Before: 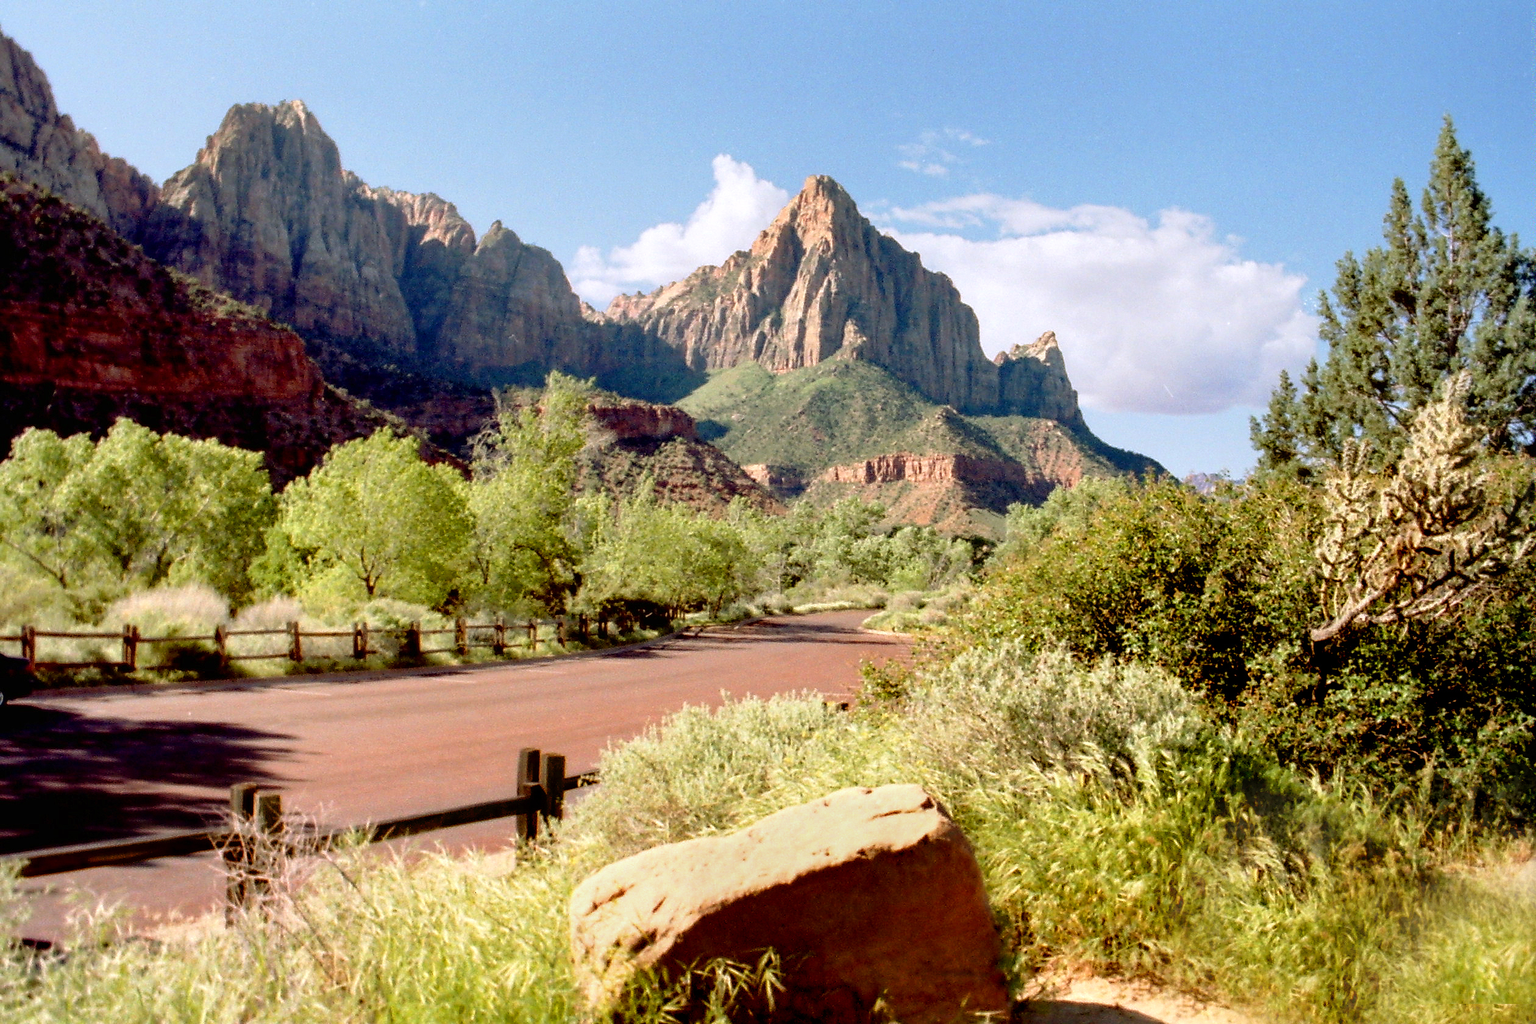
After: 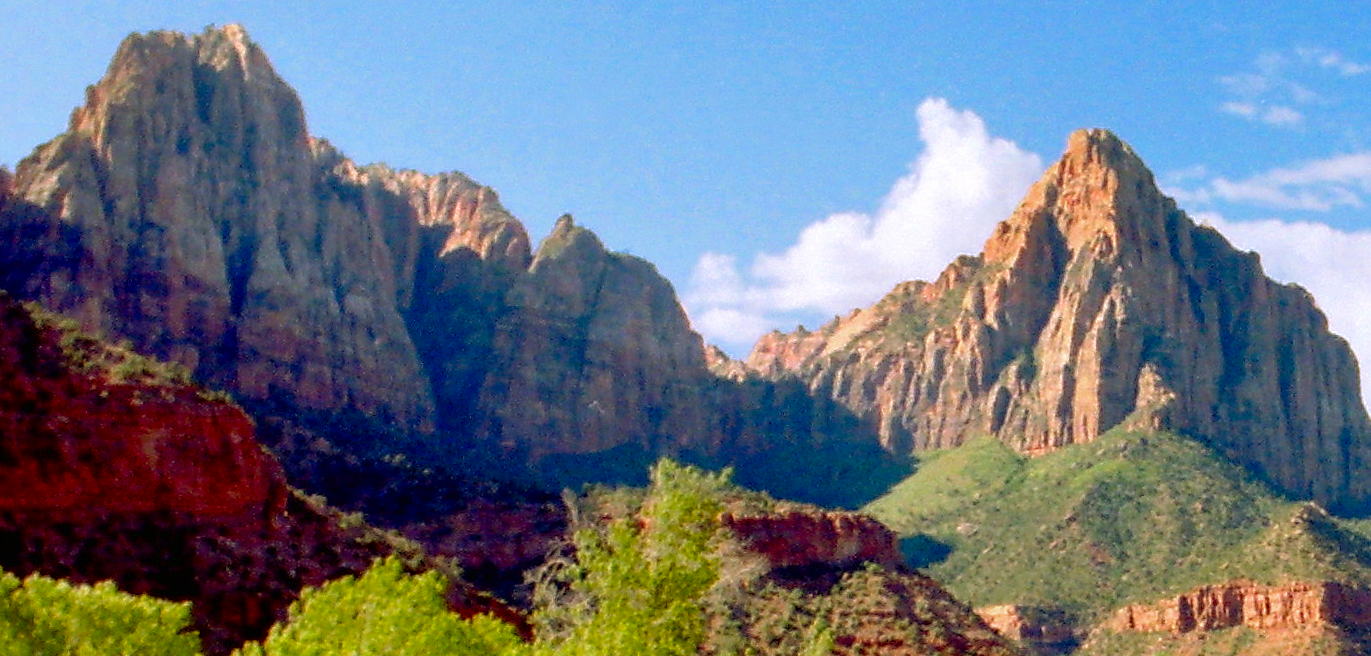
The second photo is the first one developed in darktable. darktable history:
contrast brightness saturation: saturation 0.13
tone equalizer: on, module defaults
color zones: curves: ch0 [(0, 0.425) (0.143, 0.422) (0.286, 0.42) (0.429, 0.419) (0.571, 0.419) (0.714, 0.42) (0.857, 0.422) (1, 0.425)]; ch1 [(0, 0.666) (0.143, 0.669) (0.286, 0.671) (0.429, 0.67) (0.571, 0.67) (0.714, 0.67) (0.857, 0.67) (1, 0.666)]
rotate and perspective: rotation -1.24°, automatic cropping off
crop: left 10.121%, top 10.631%, right 36.218%, bottom 51.526%
